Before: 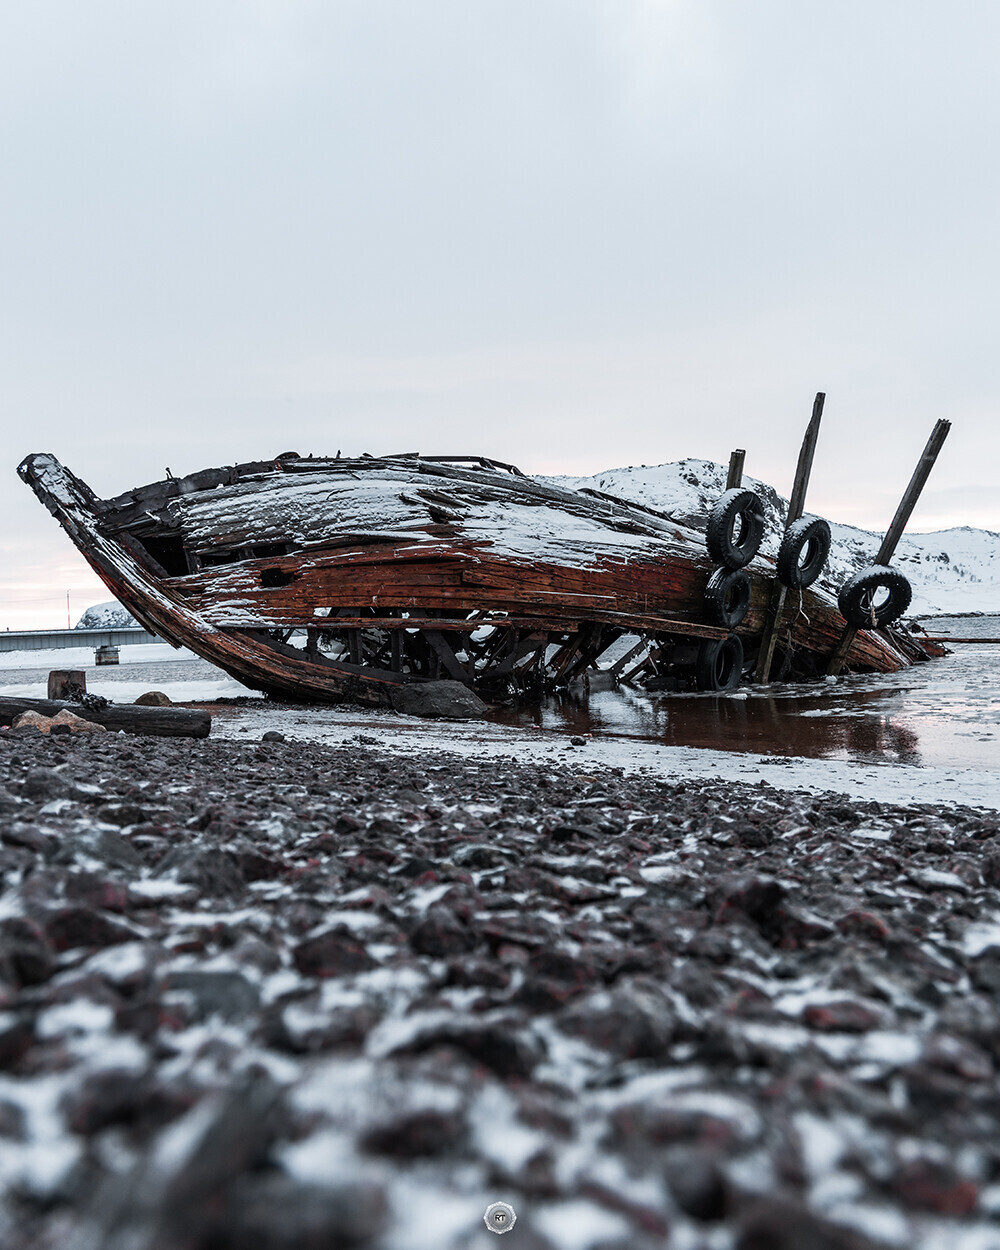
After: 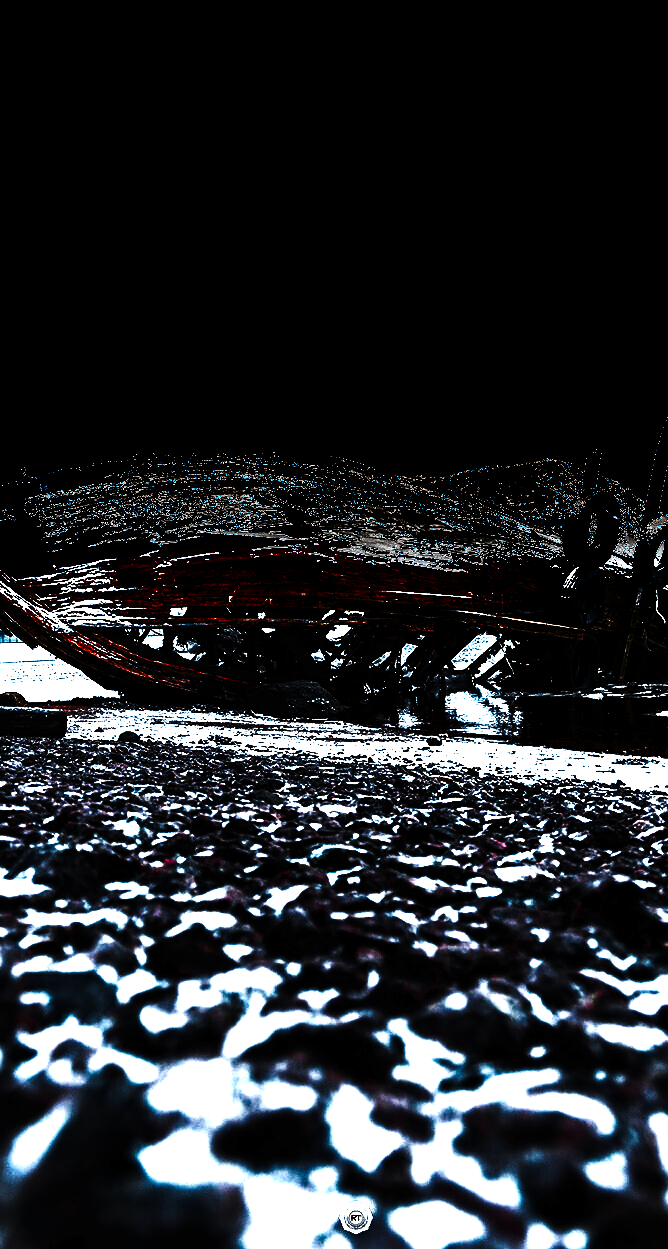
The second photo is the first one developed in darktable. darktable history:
shadows and highlights: shadows 58.91, soften with gaussian
crop and rotate: left 14.494%, right 18.7%
contrast brightness saturation: brightness -0.986, saturation 0.989
sharpen: amount 0.202
levels: levels [0.044, 0.475, 0.791]
tone curve: curves: ch0 [(0, 0) (0.003, 0.061) (0.011, 0.065) (0.025, 0.066) (0.044, 0.077) (0.069, 0.092) (0.1, 0.106) (0.136, 0.125) (0.177, 0.16) (0.224, 0.206) (0.277, 0.272) (0.335, 0.356) (0.399, 0.472) (0.468, 0.59) (0.543, 0.686) (0.623, 0.766) (0.709, 0.832) (0.801, 0.886) (0.898, 0.929) (1, 1)], preserve colors none
exposure: black level correction 0, exposure 1.36 EV, compensate exposure bias true, compensate highlight preservation false
